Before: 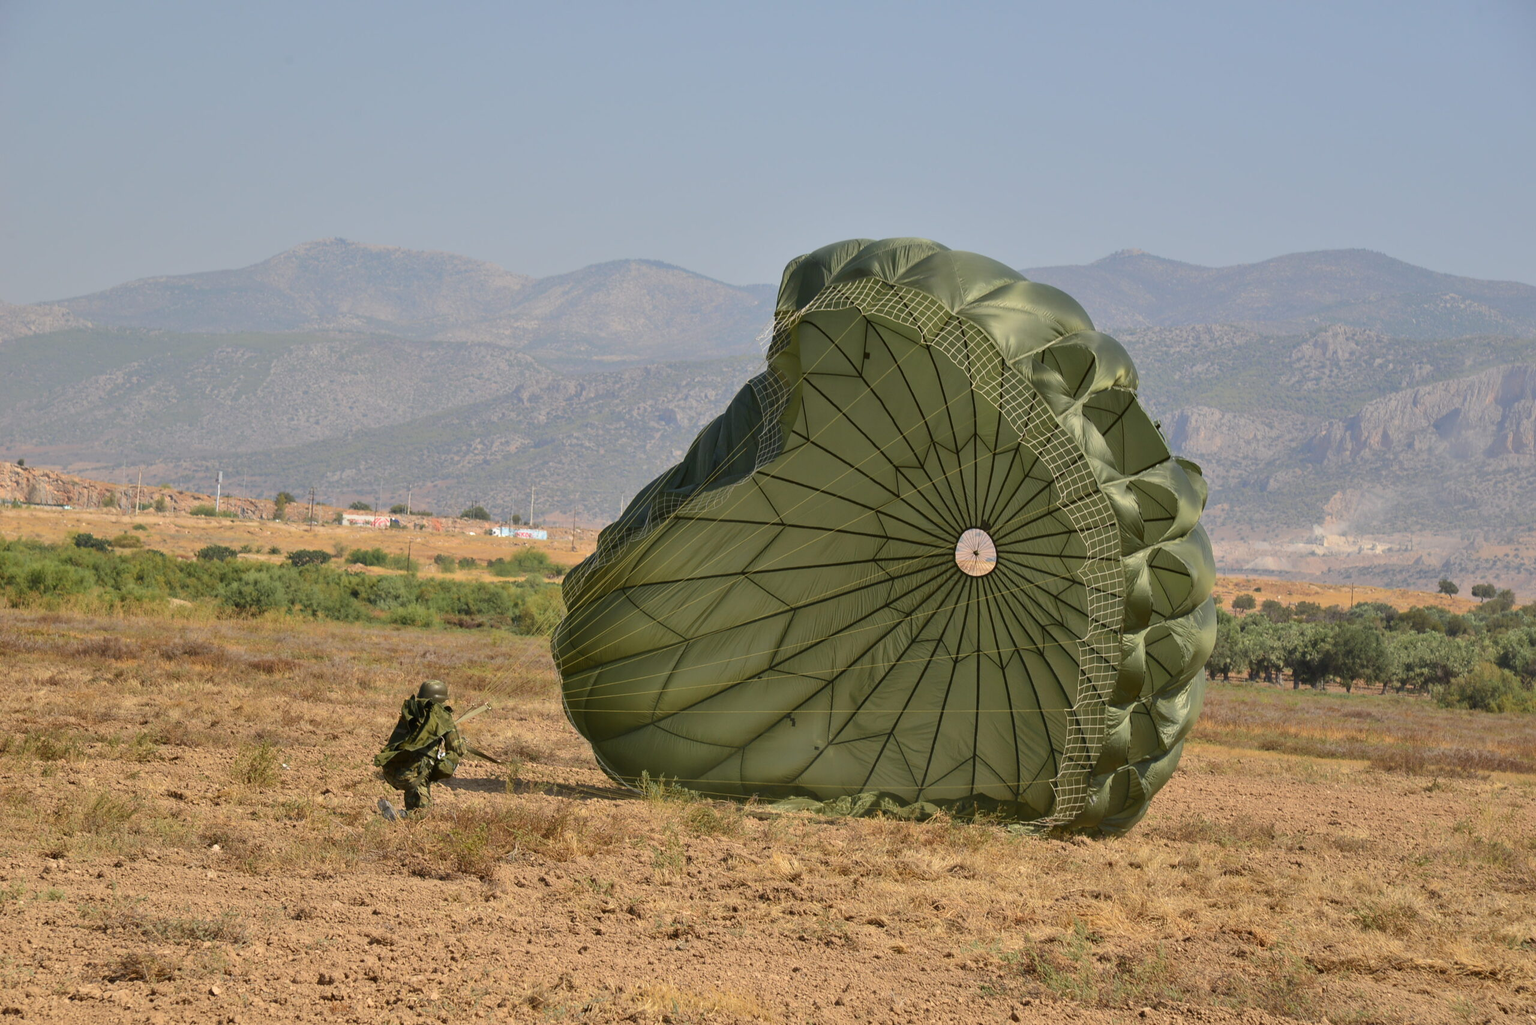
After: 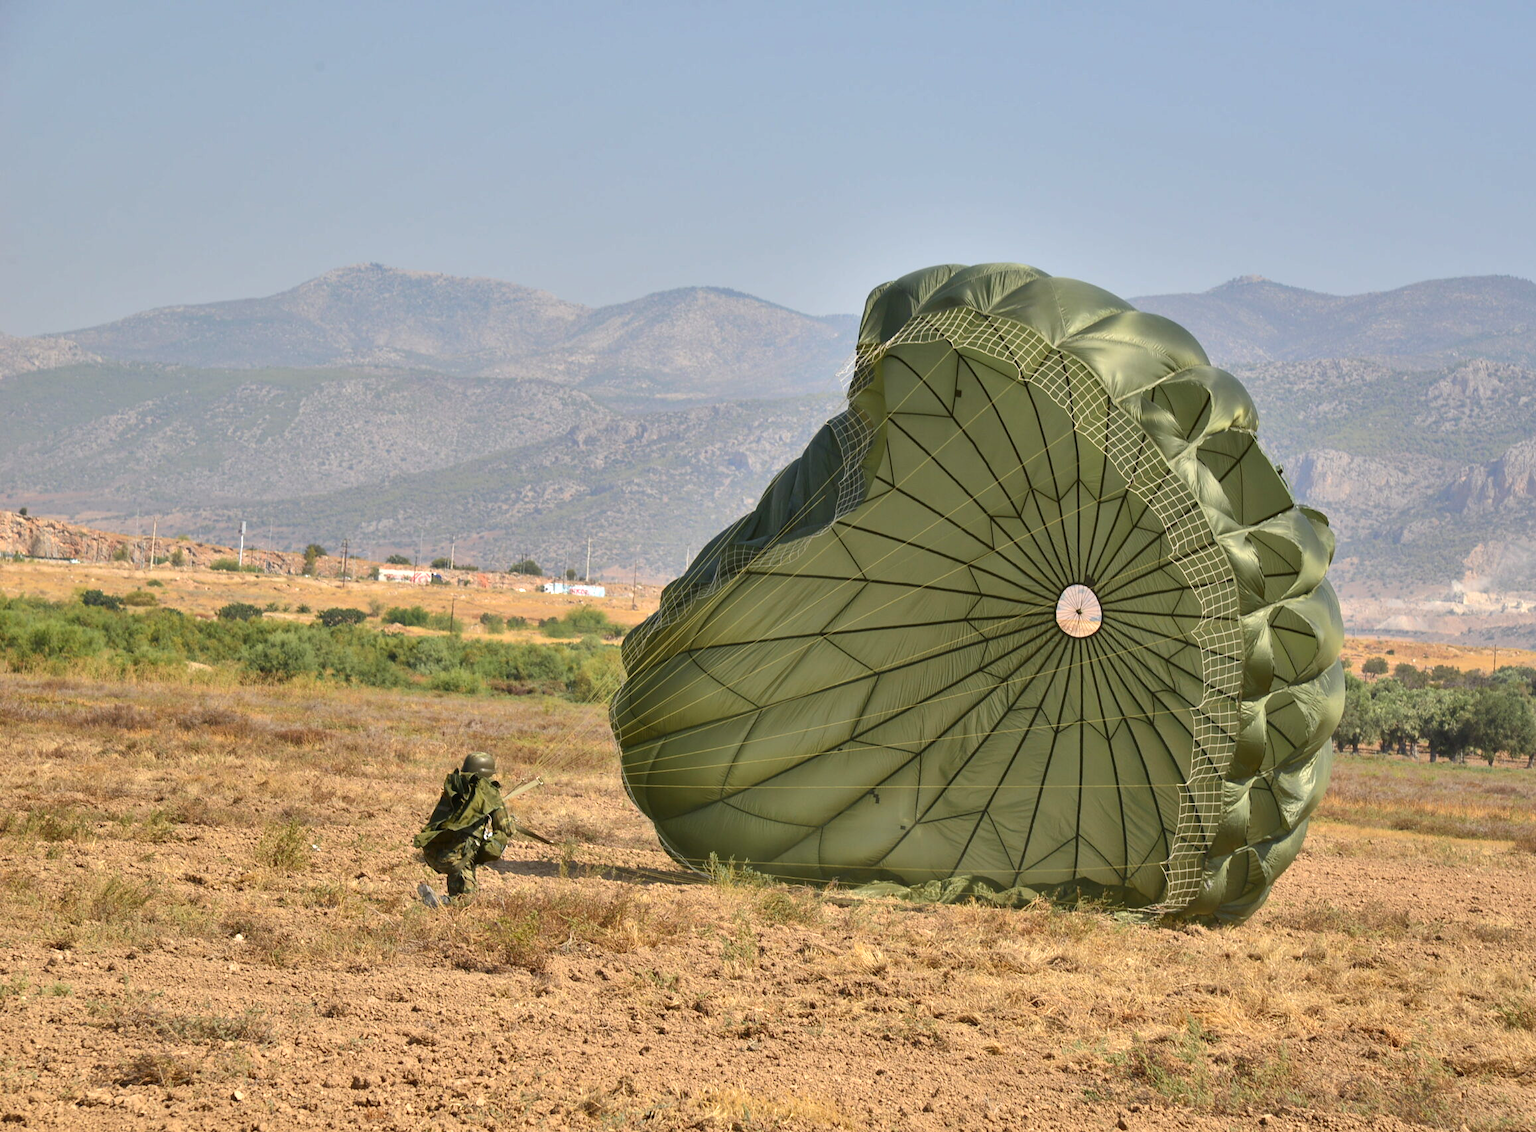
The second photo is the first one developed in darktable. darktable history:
exposure: exposure 0.496 EV, compensate highlight preservation false
crop: right 9.509%, bottom 0.031%
shadows and highlights: shadows 32.83, highlights -47.7, soften with gaussian
